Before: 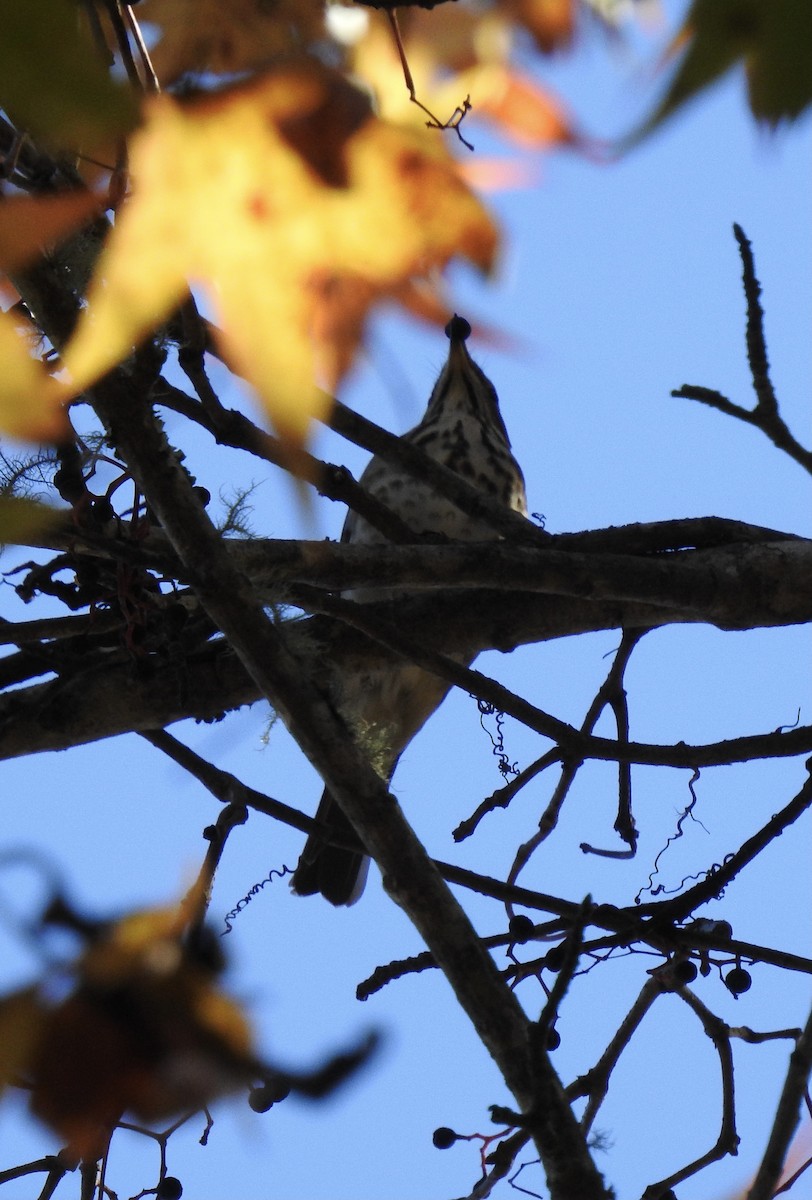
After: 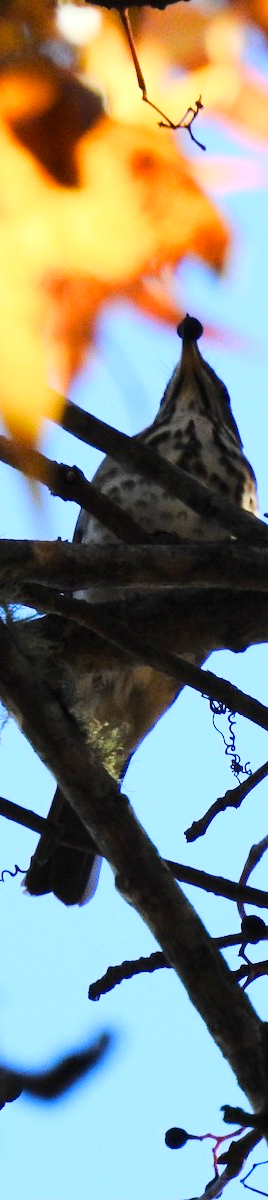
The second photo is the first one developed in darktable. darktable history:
exposure: black level correction 0.001, exposure 0.016 EV, compensate highlight preservation false
base curve: curves: ch0 [(0, 0) (0.028, 0.03) (0.121, 0.232) (0.46, 0.748) (0.859, 0.968) (1, 1)]
crop: left 33.121%, right 33.767%
color balance rgb: perceptual saturation grading › global saturation -0.067%, perceptual saturation grading › highlights -18.56%, perceptual saturation grading › mid-tones 7.226%, perceptual saturation grading › shadows 27.561%, perceptual brilliance grading › mid-tones 10.352%, perceptual brilliance grading › shadows 14.692%
